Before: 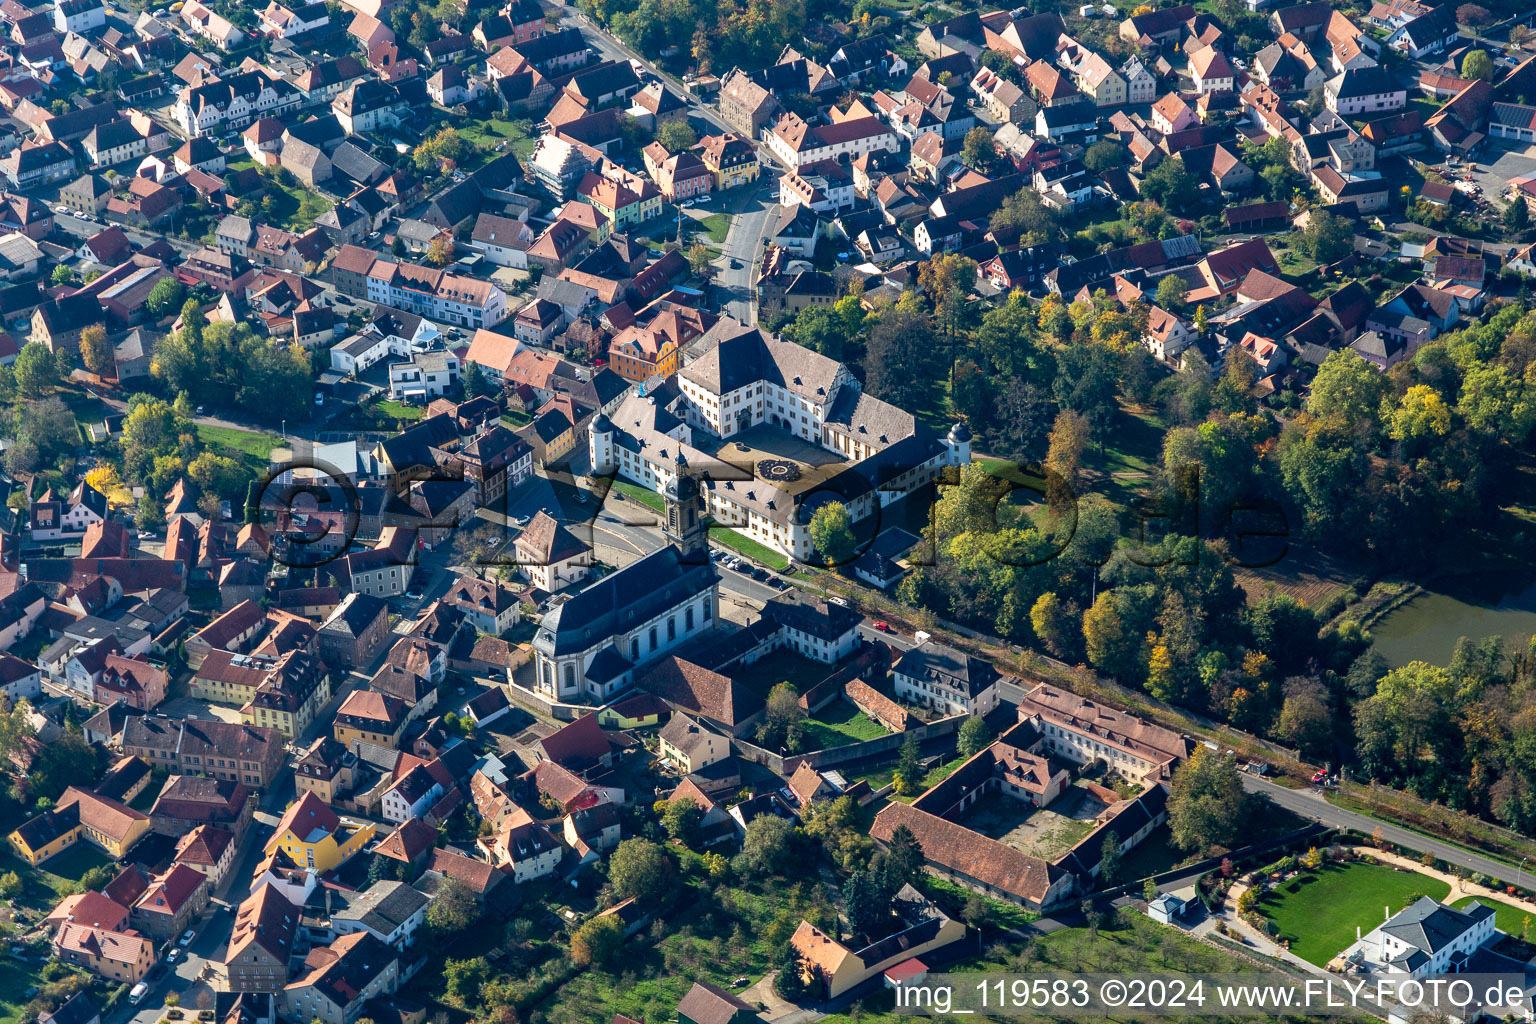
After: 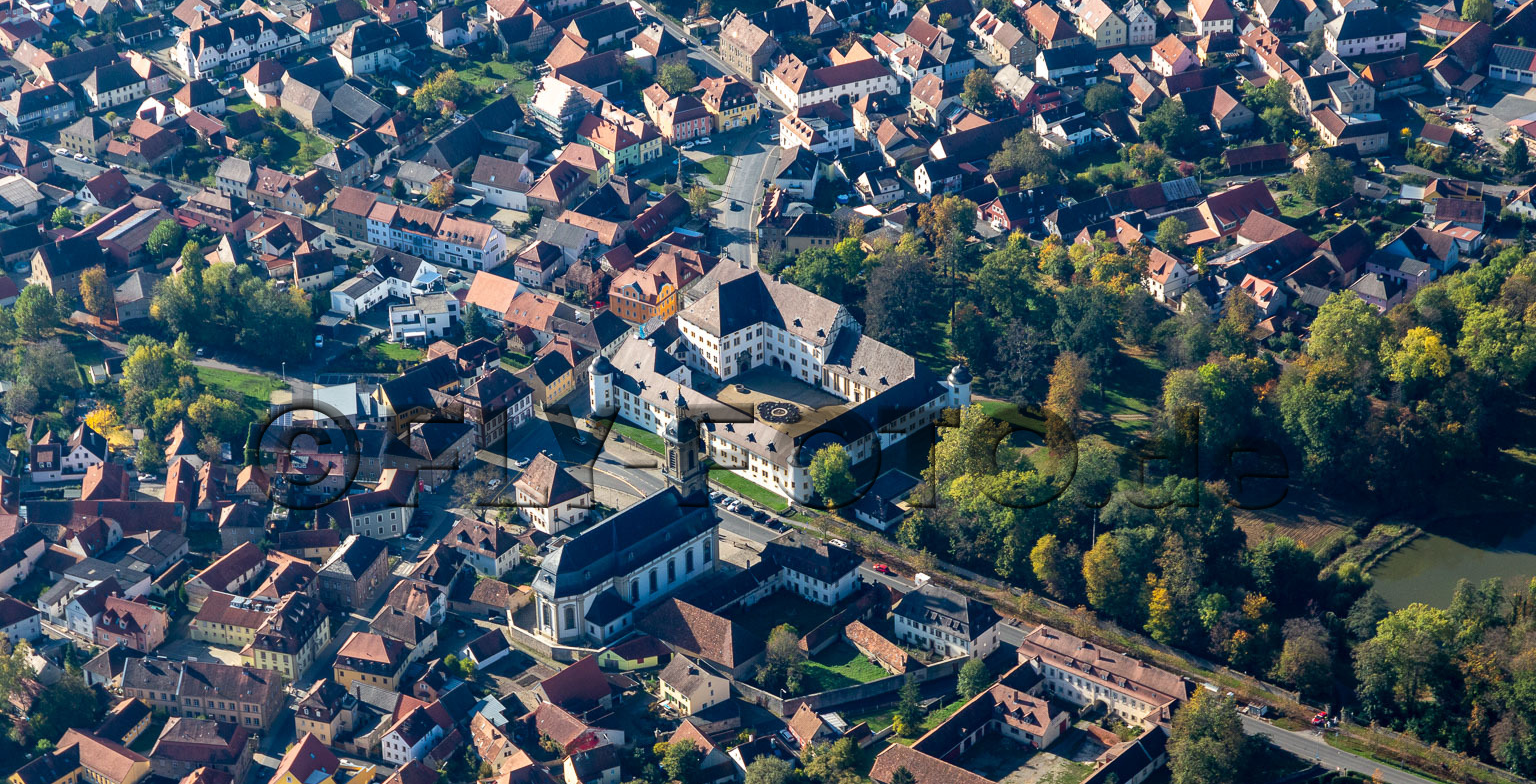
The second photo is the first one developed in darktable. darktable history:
crop: top 5.701%, bottom 17.713%
